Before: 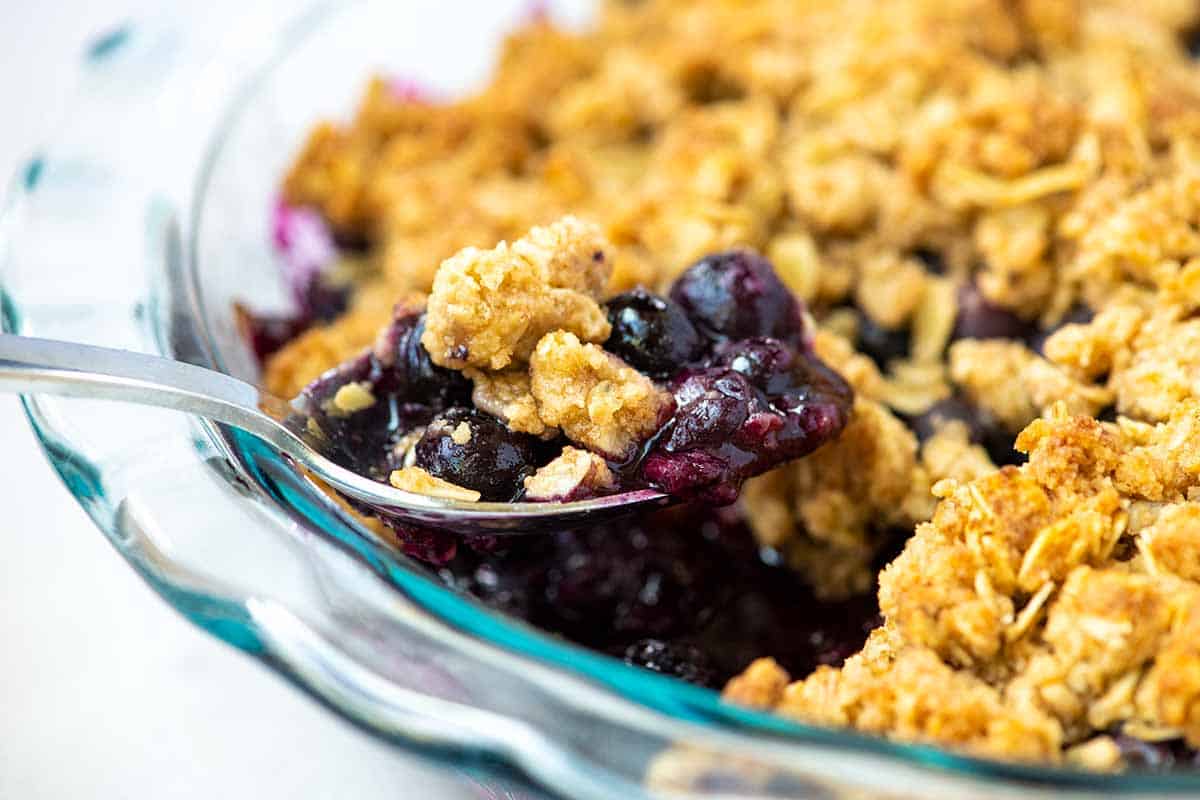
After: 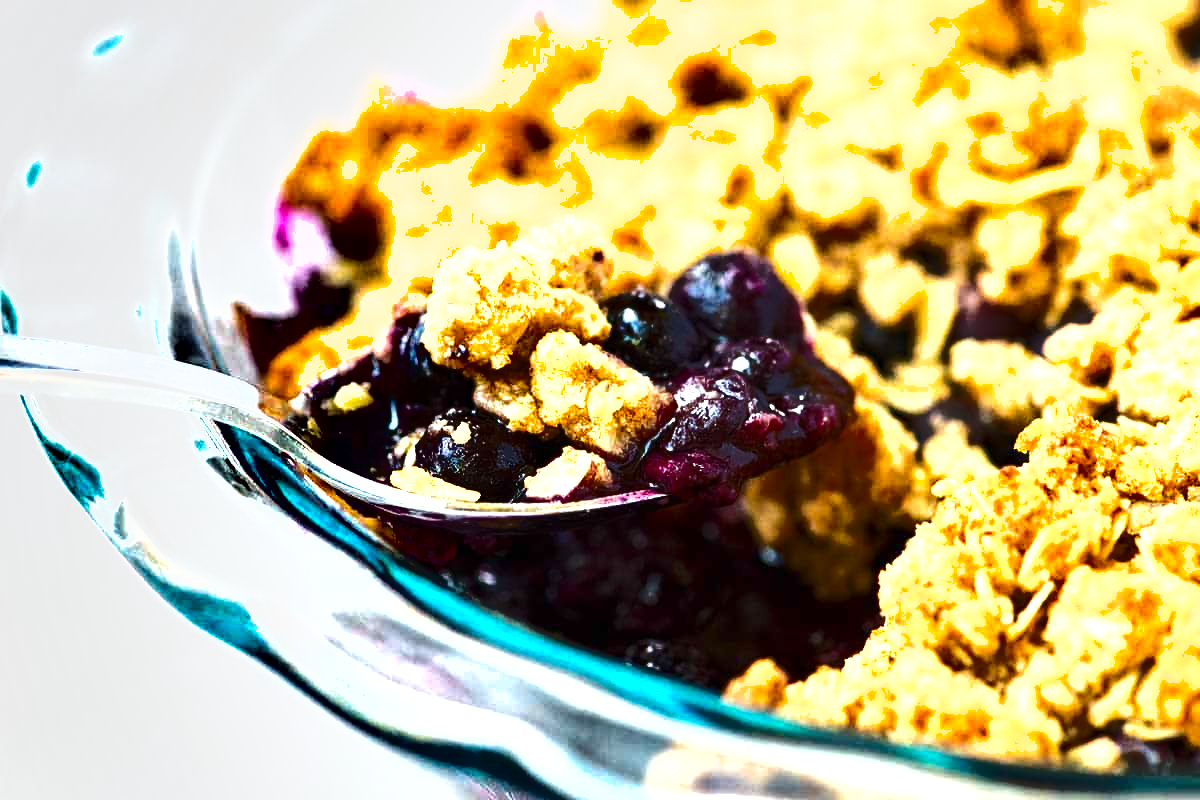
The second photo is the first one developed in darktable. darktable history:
exposure: black level correction 0, exposure 1 EV, compensate exposure bias true, compensate highlight preservation false
shadows and highlights: radius 337.17, shadows 29.01, soften with gaussian
